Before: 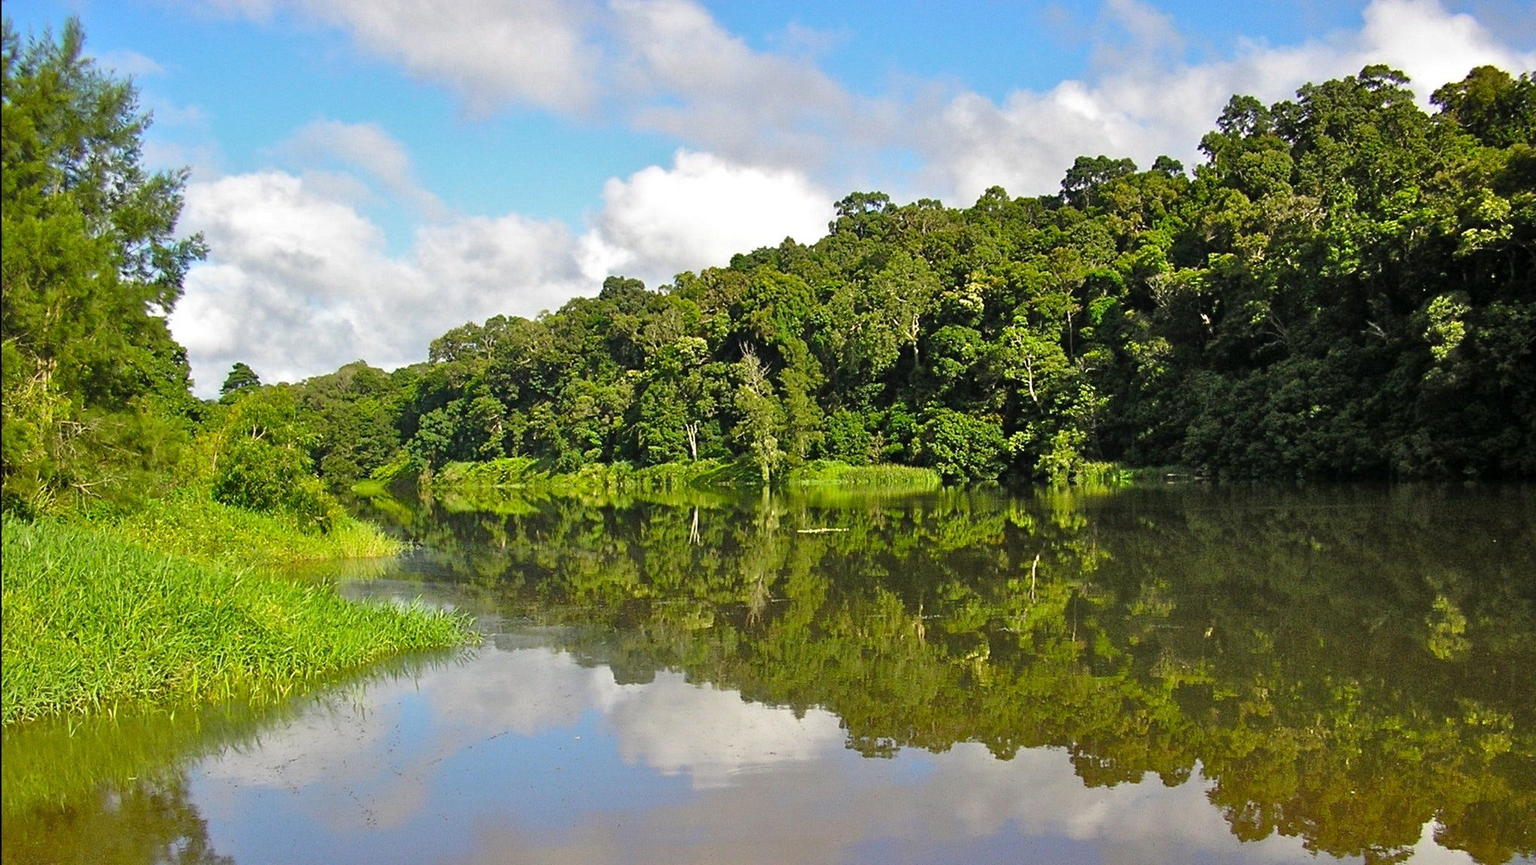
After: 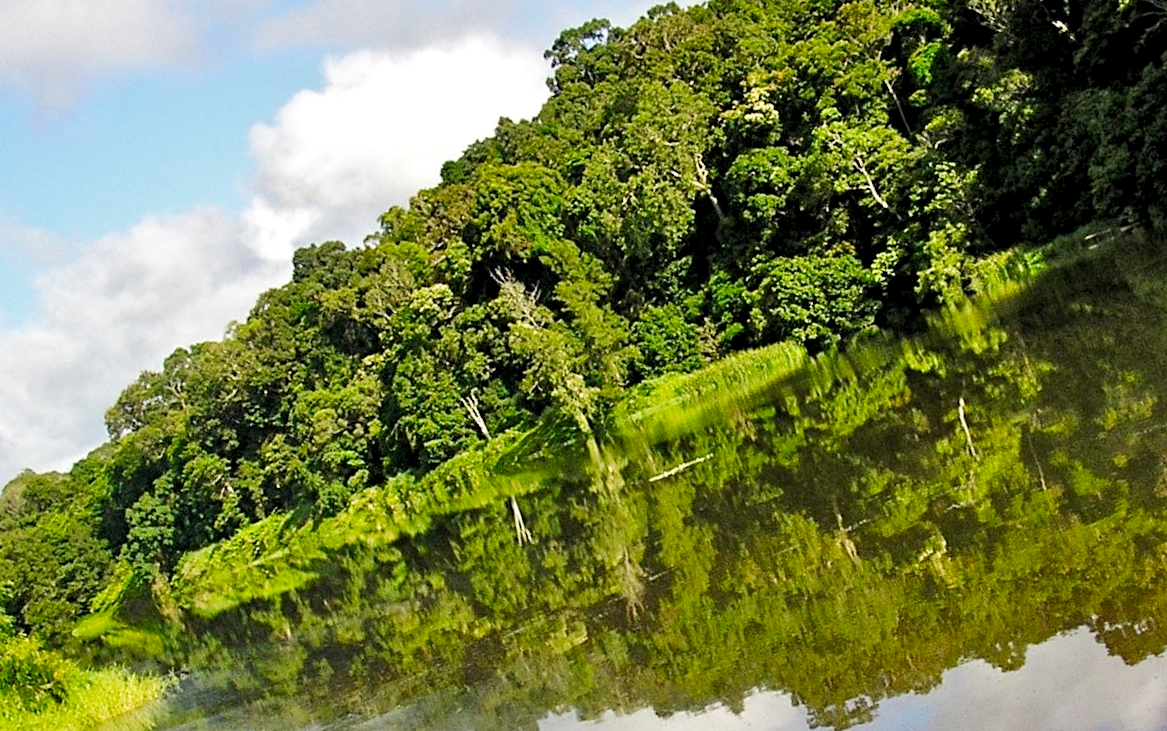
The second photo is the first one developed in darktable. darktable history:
levels: levels [0.026, 0.507, 0.987]
crop and rotate: angle 20.39°, left 6.933%, right 4.263%, bottom 1.164%
tone curve: curves: ch0 [(0, 0.013) (0.054, 0.018) (0.205, 0.191) (0.289, 0.292) (0.39, 0.424) (0.493, 0.551) (0.666, 0.743) (0.795, 0.841) (1, 0.998)]; ch1 [(0, 0) (0.385, 0.343) (0.439, 0.415) (0.494, 0.495) (0.501, 0.501) (0.51, 0.509) (0.548, 0.554) (0.586, 0.601) (0.66, 0.687) (0.783, 0.804) (1, 1)]; ch2 [(0, 0) (0.304, 0.31) (0.403, 0.399) (0.441, 0.428) (0.47, 0.469) (0.498, 0.496) (0.524, 0.538) (0.566, 0.579) (0.633, 0.665) (0.7, 0.711) (1, 1)], preserve colors none
